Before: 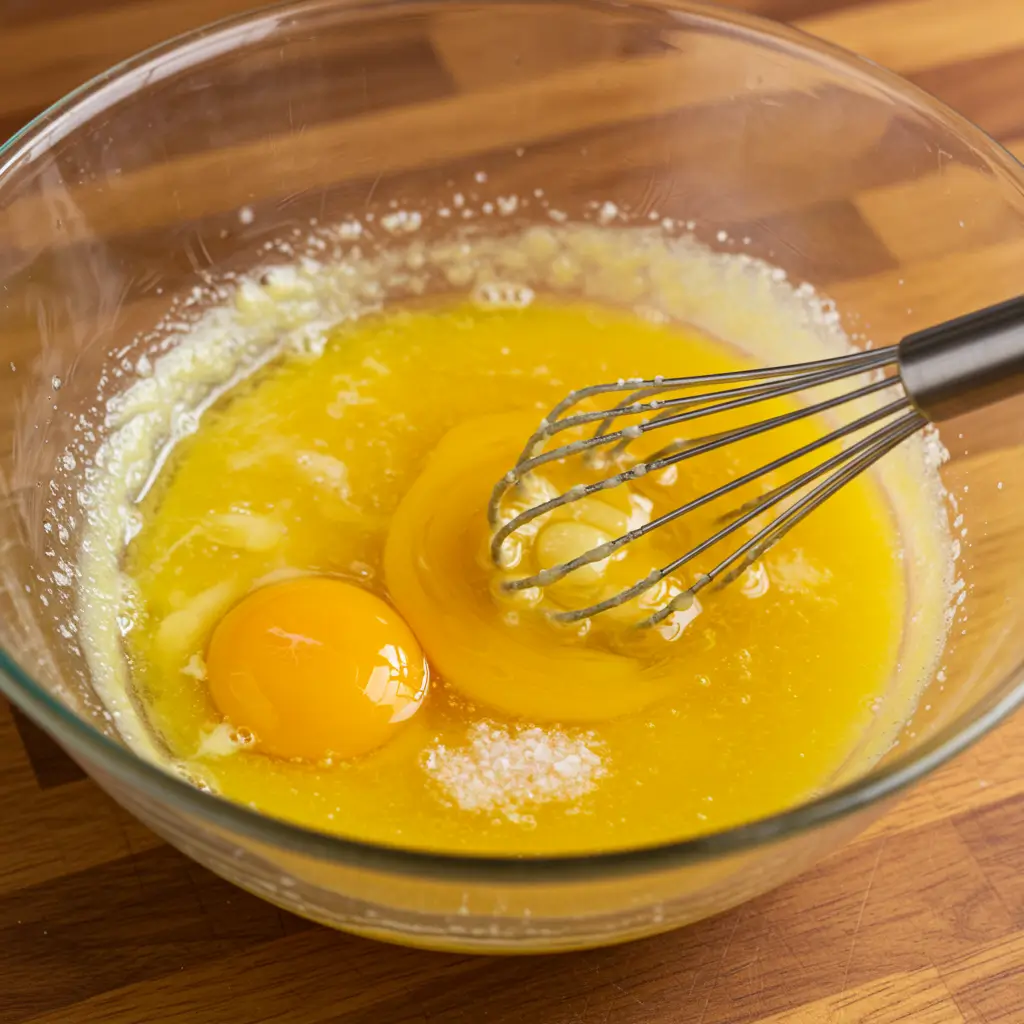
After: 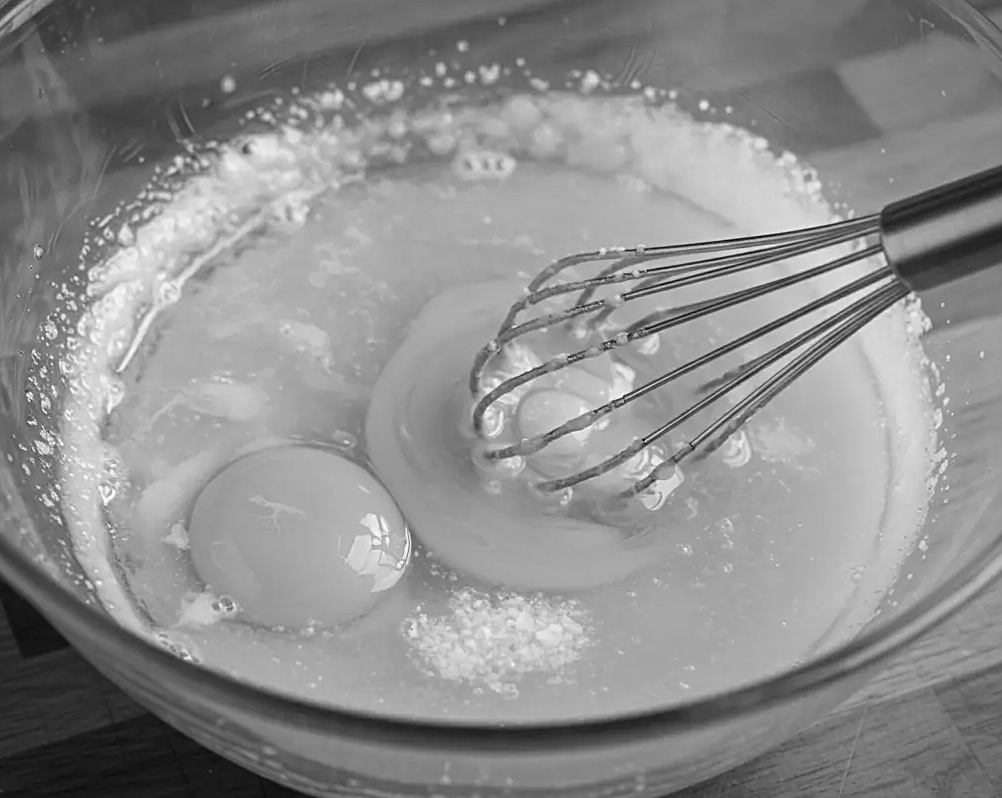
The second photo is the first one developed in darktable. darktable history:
sharpen: on, module defaults
monochrome: a 16.06, b 15.48, size 1
vignetting: automatic ratio true
crop and rotate: left 1.814%, top 12.818%, right 0.25%, bottom 9.225%
local contrast: highlights 100%, shadows 100%, detail 120%, midtone range 0.2
